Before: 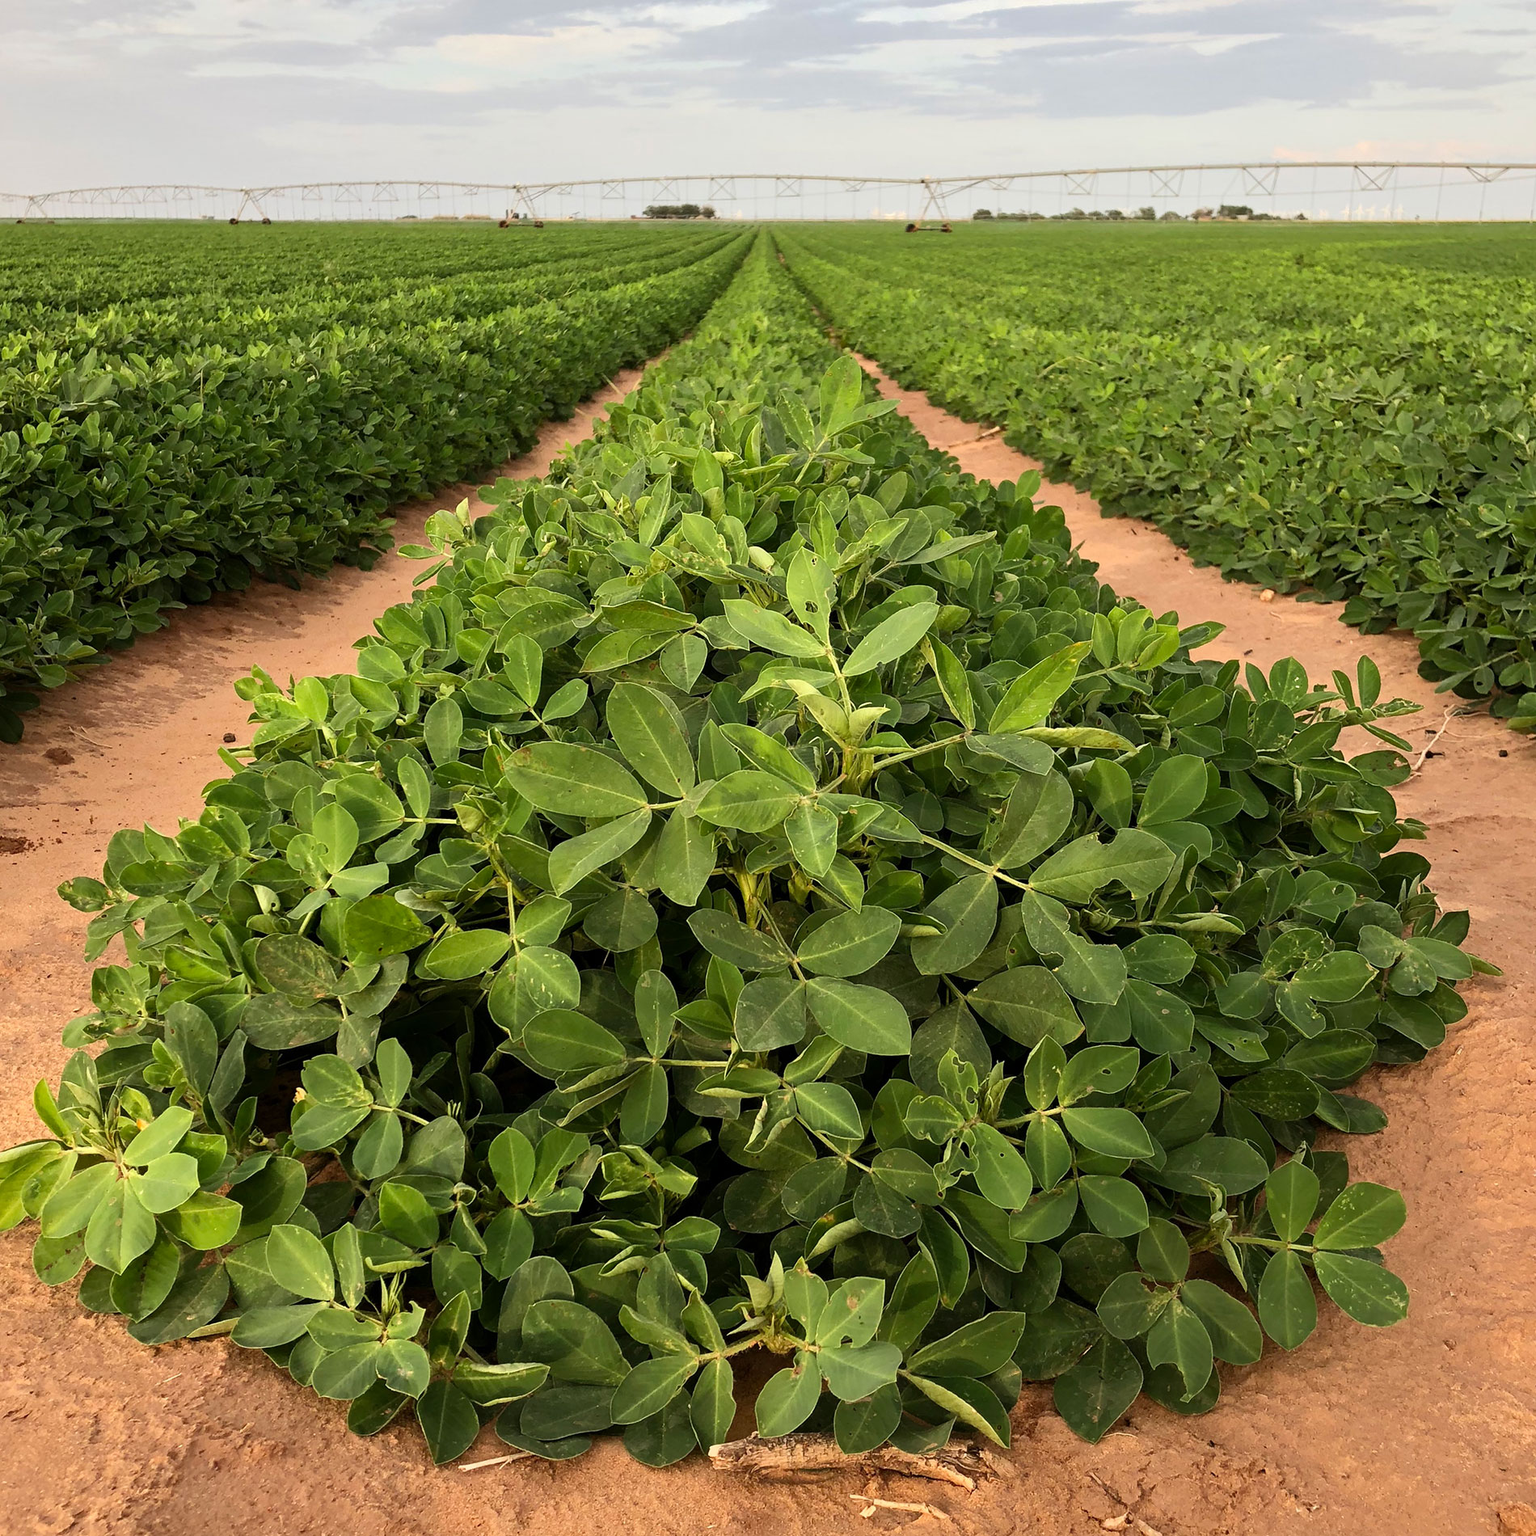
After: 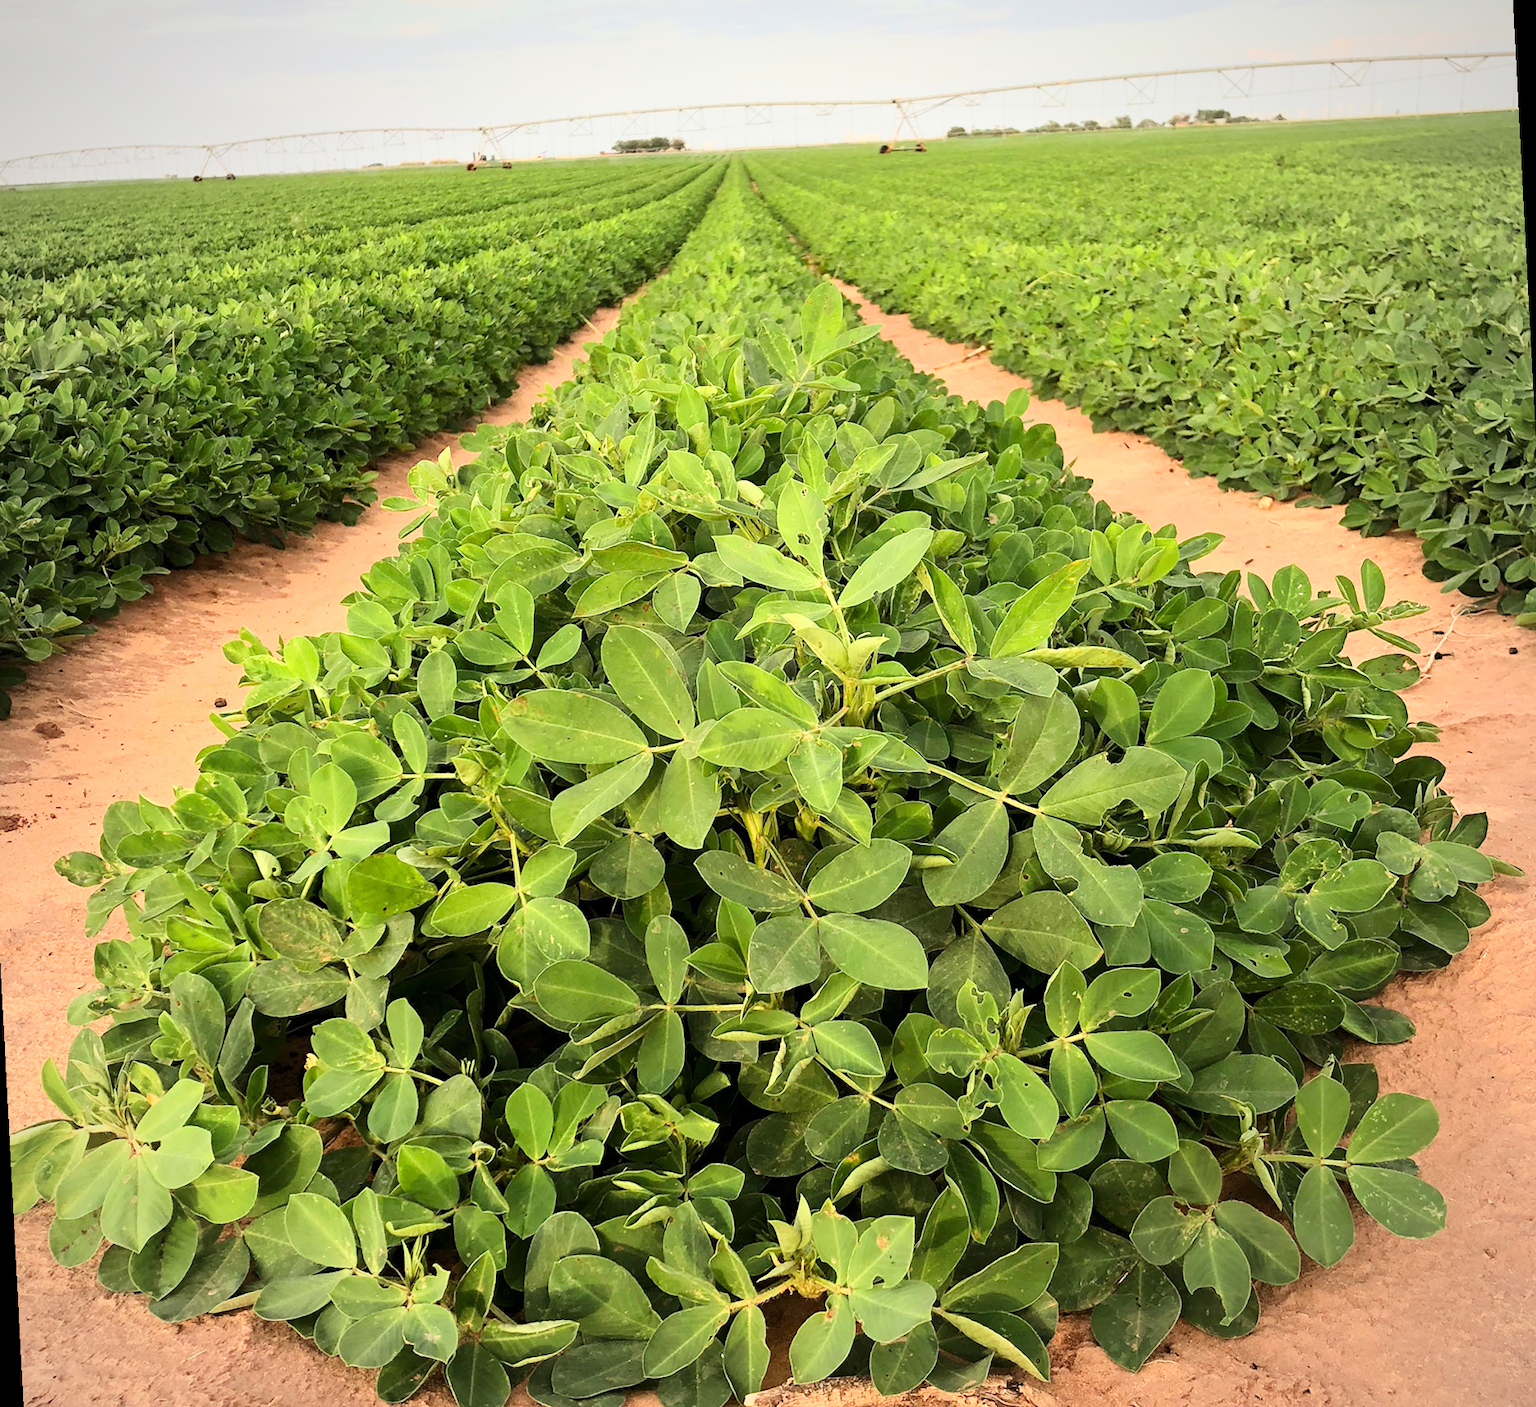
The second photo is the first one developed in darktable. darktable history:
rotate and perspective: rotation -3°, crop left 0.031, crop right 0.968, crop top 0.07, crop bottom 0.93
base curve: curves: ch0 [(0, 0) (0.025, 0.046) (0.112, 0.277) (0.467, 0.74) (0.814, 0.929) (1, 0.942)]
tone equalizer: -8 EV -0.55 EV
vignetting: fall-off radius 81.94%
